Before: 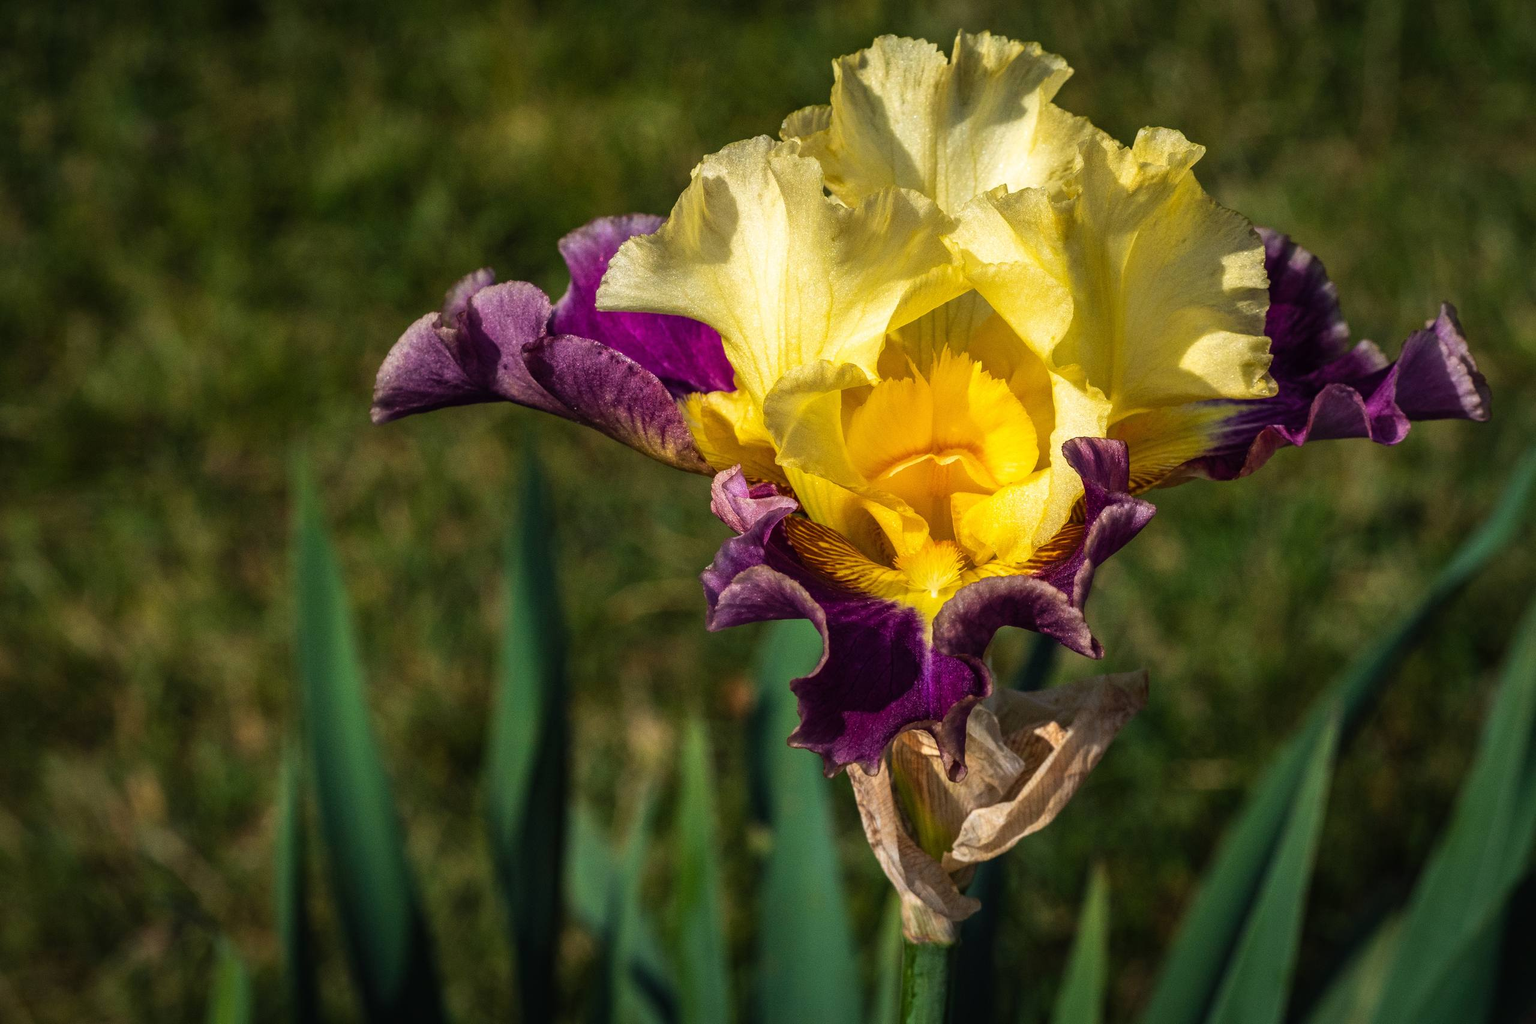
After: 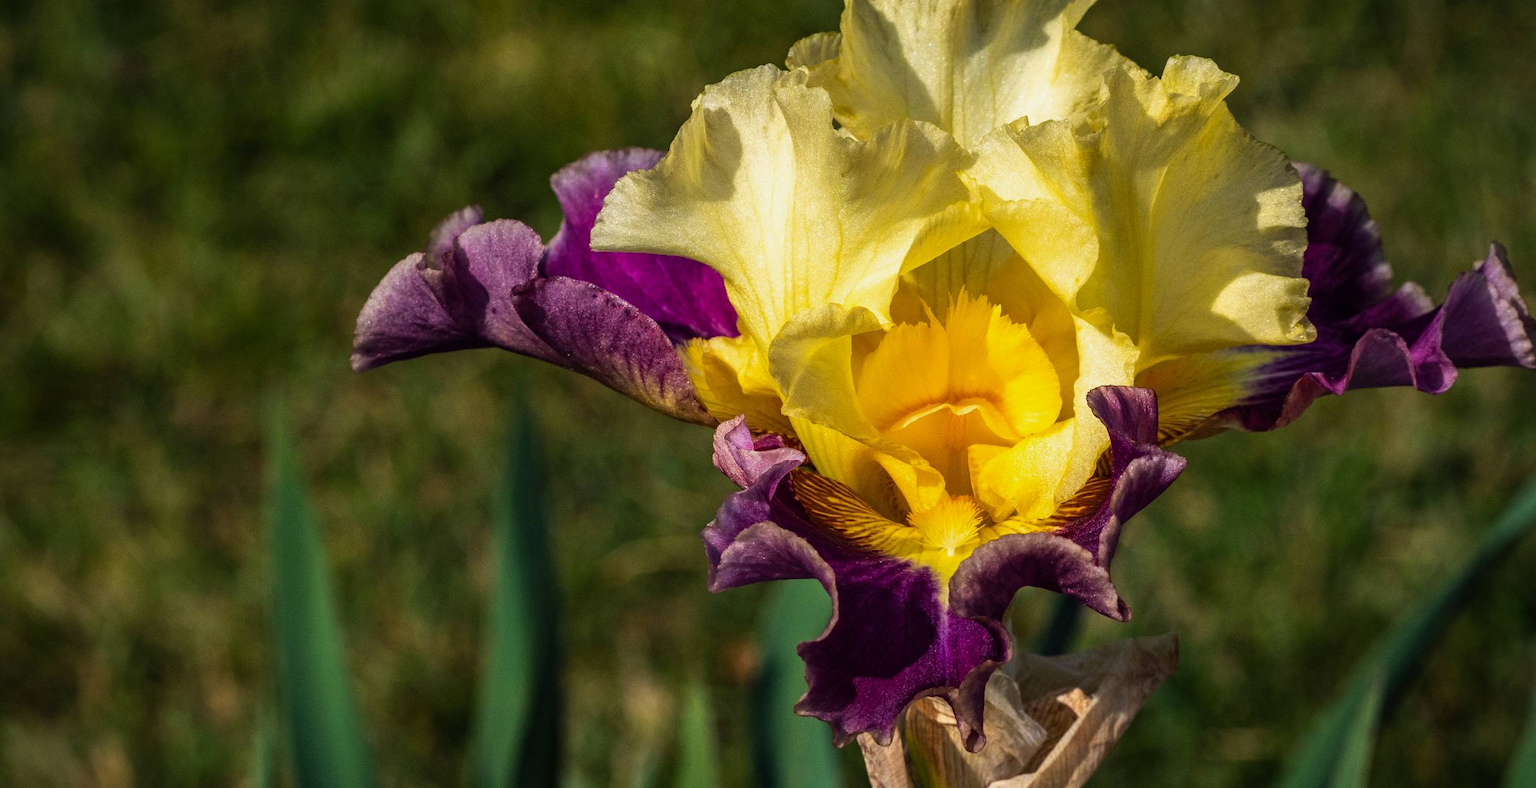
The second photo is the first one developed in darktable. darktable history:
crop: left 2.731%, top 7.329%, right 3.29%, bottom 20.244%
exposure: black level correction 0.001, exposure -0.124 EV, compensate highlight preservation false
